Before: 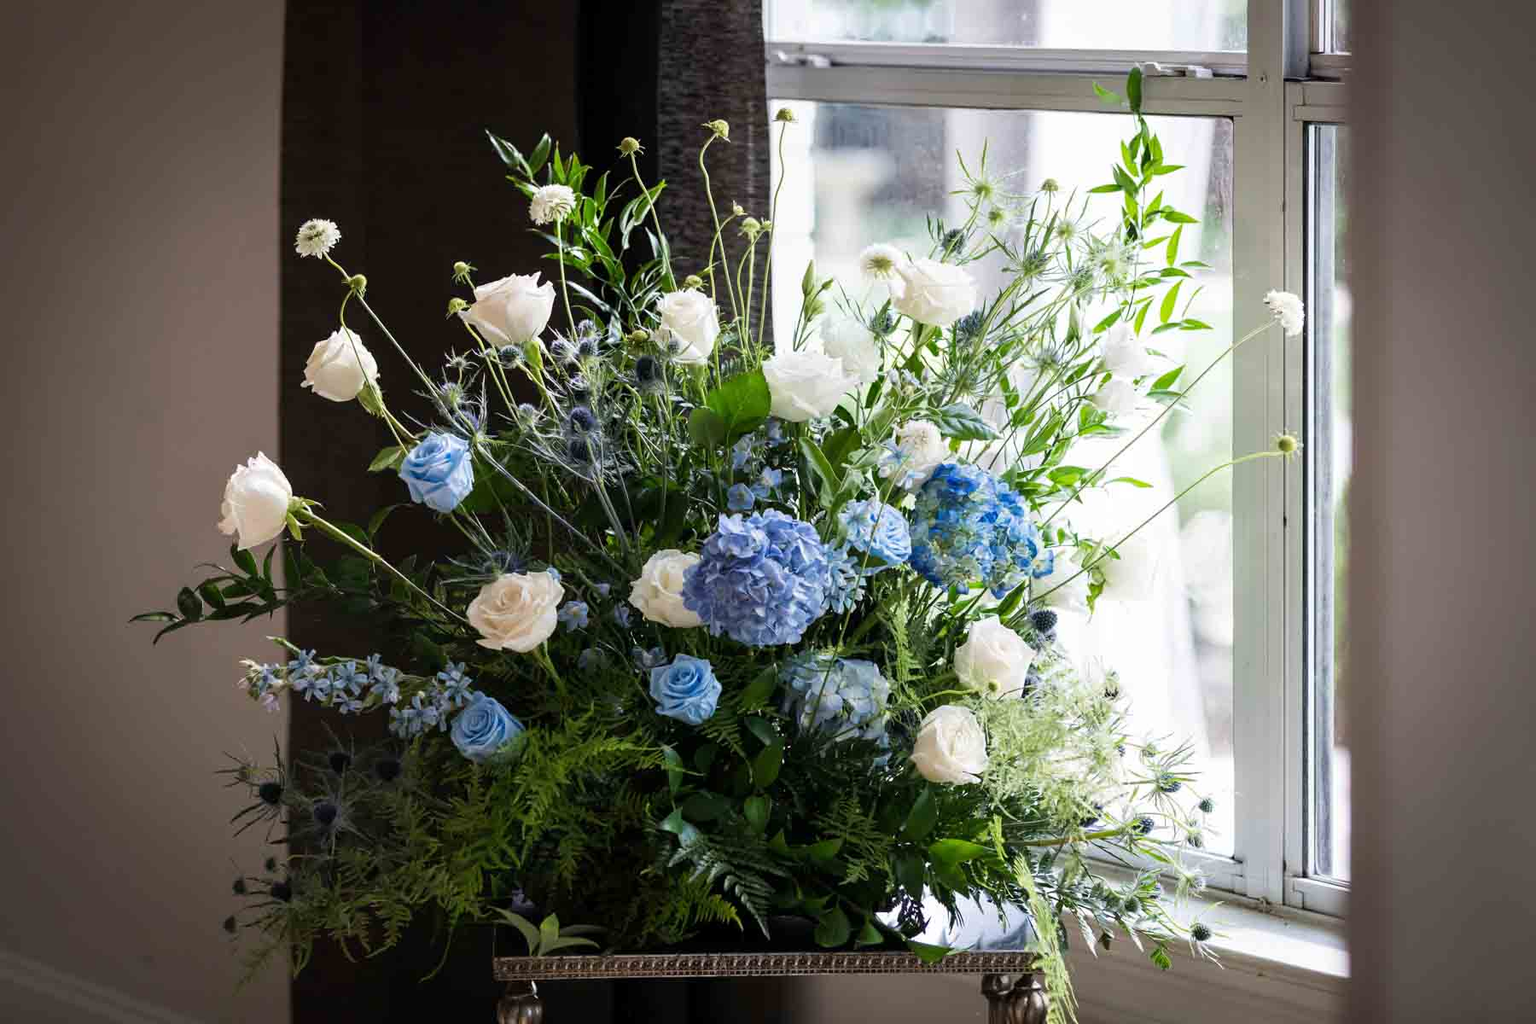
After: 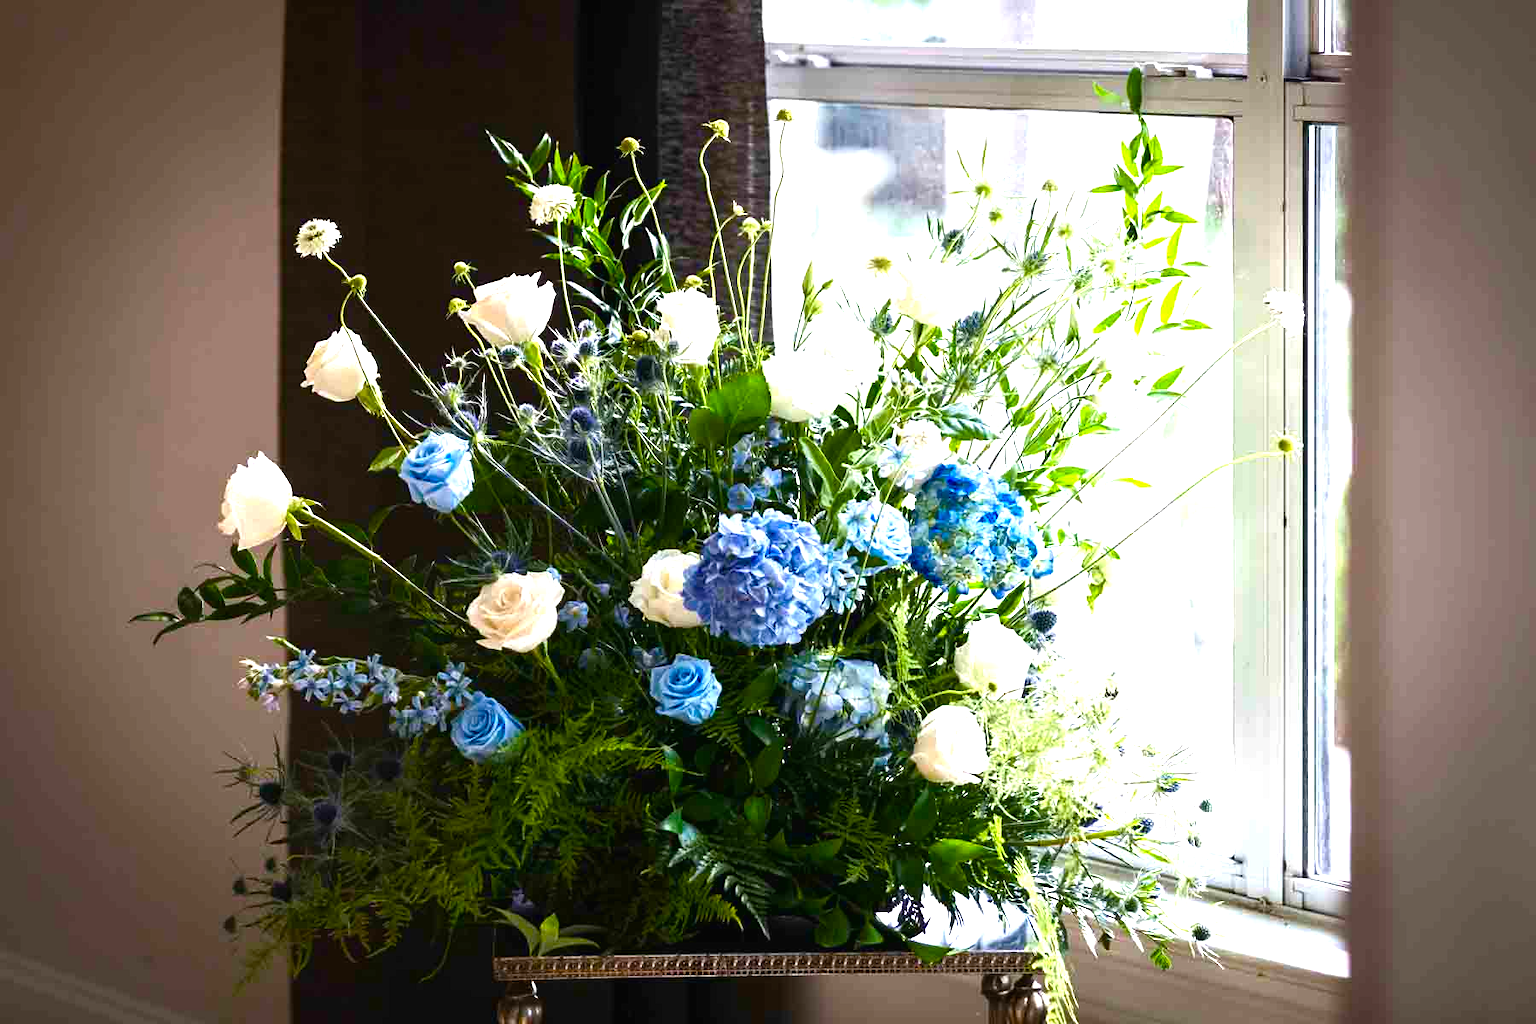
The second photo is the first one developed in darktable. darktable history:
color balance rgb: perceptual saturation grading › global saturation 45.136%, perceptual saturation grading › highlights -50.503%, perceptual saturation grading › shadows 30.271%, perceptual brilliance grading › global brilliance 15.716%, perceptual brilliance grading › shadows -34.328%, global vibrance 34.4%
exposure: black level correction -0.002, exposure 0.532 EV, compensate exposure bias true, compensate highlight preservation false
